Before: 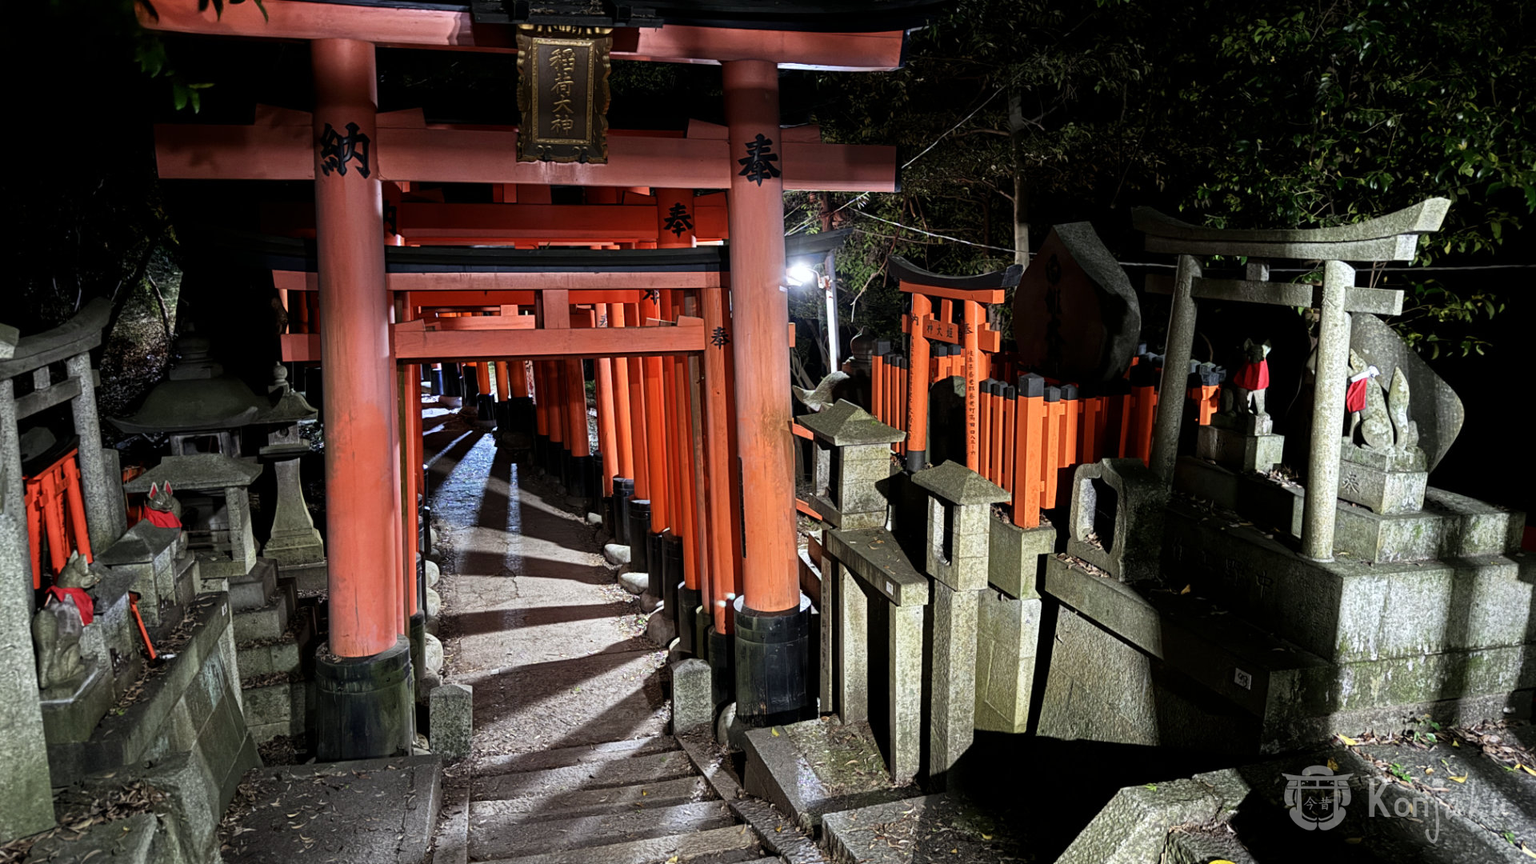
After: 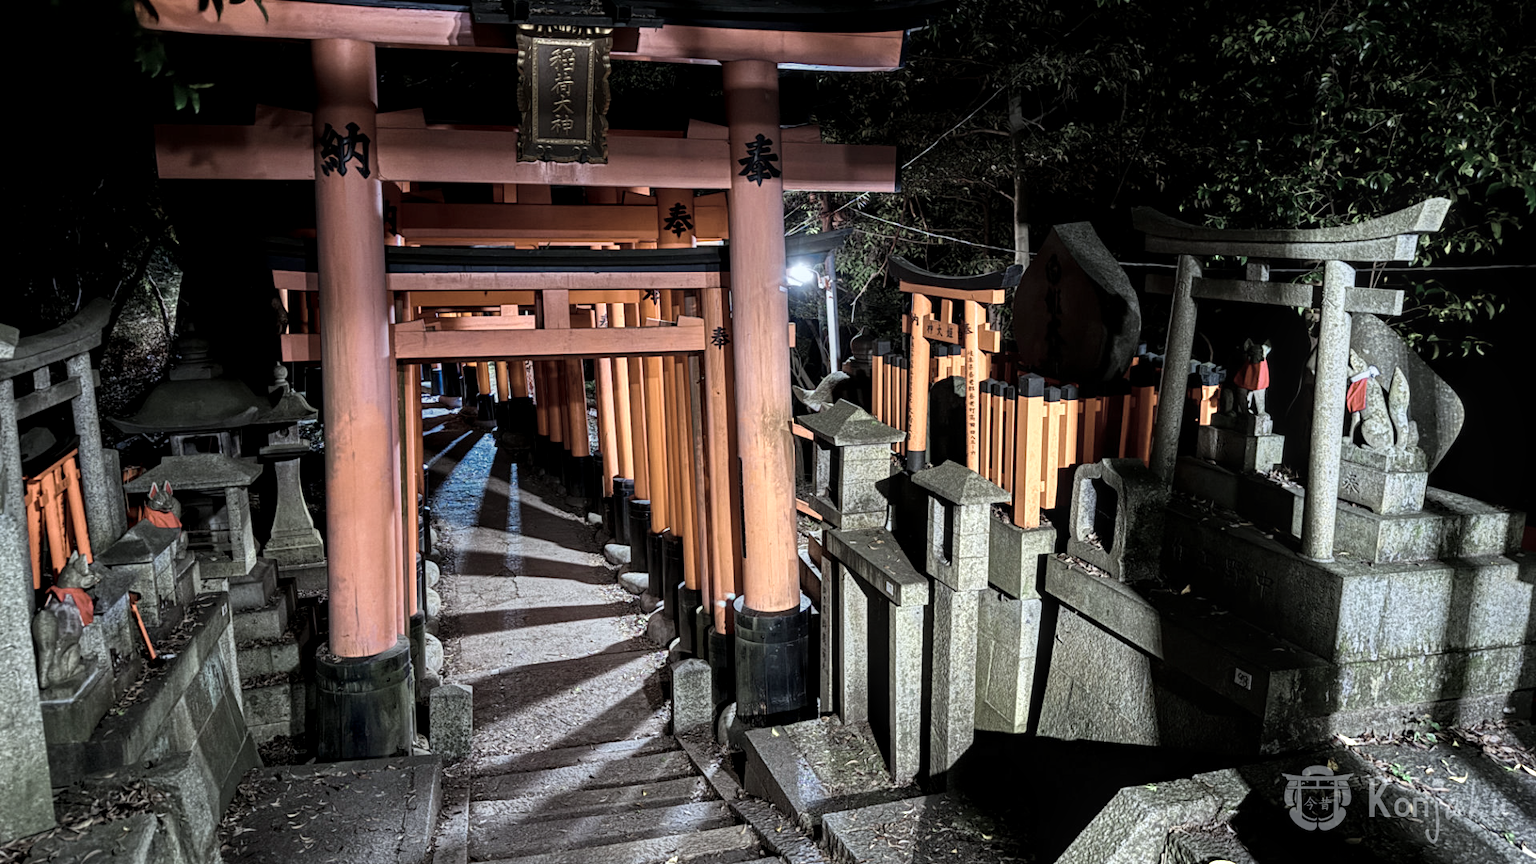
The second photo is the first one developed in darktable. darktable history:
color zones: curves: ch0 [(0.25, 0.667) (0.758, 0.368)]; ch1 [(0.215, 0.245) (0.761, 0.373)]; ch2 [(0.247, 0.554) (0.761, 0.436)]
white balance: red 0.967, blue 1.049
local contrast: on, module defaults
